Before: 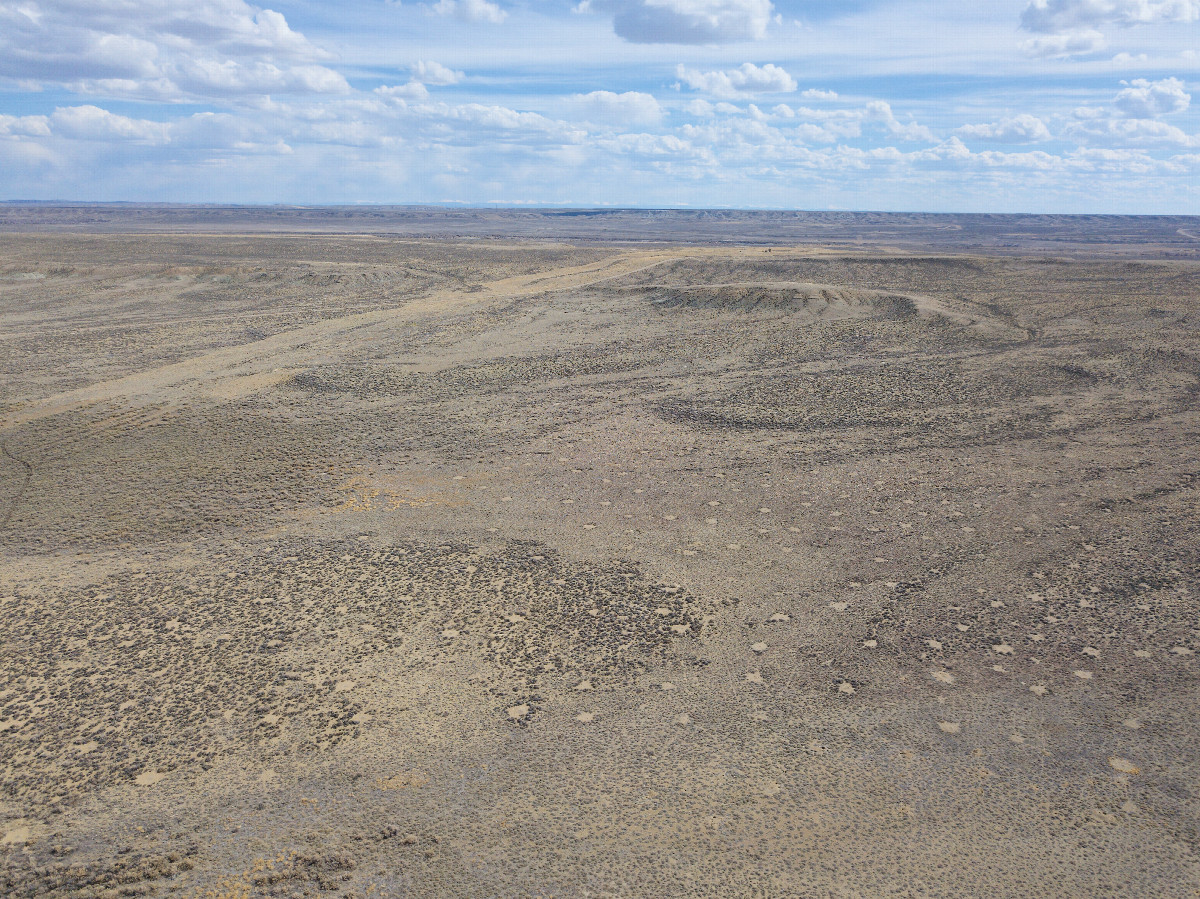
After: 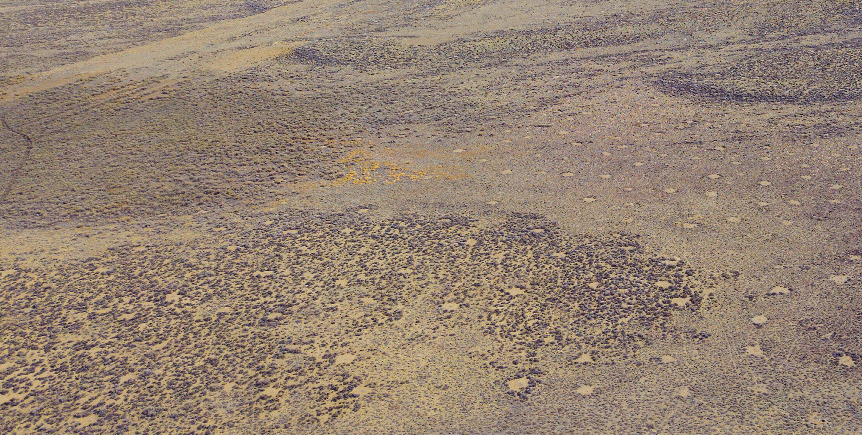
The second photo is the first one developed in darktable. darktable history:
color balance rgb: shadows lift › luminance -21.911%, shadows lift › chroma 9.084%, shadows lift › hue 284.93°, linear chroma grading › global chroma 14.531%, perceptual saturation grading › global saturation 39.994%
crop: top 36.432%, right 28.16%, bottom 15.132%
